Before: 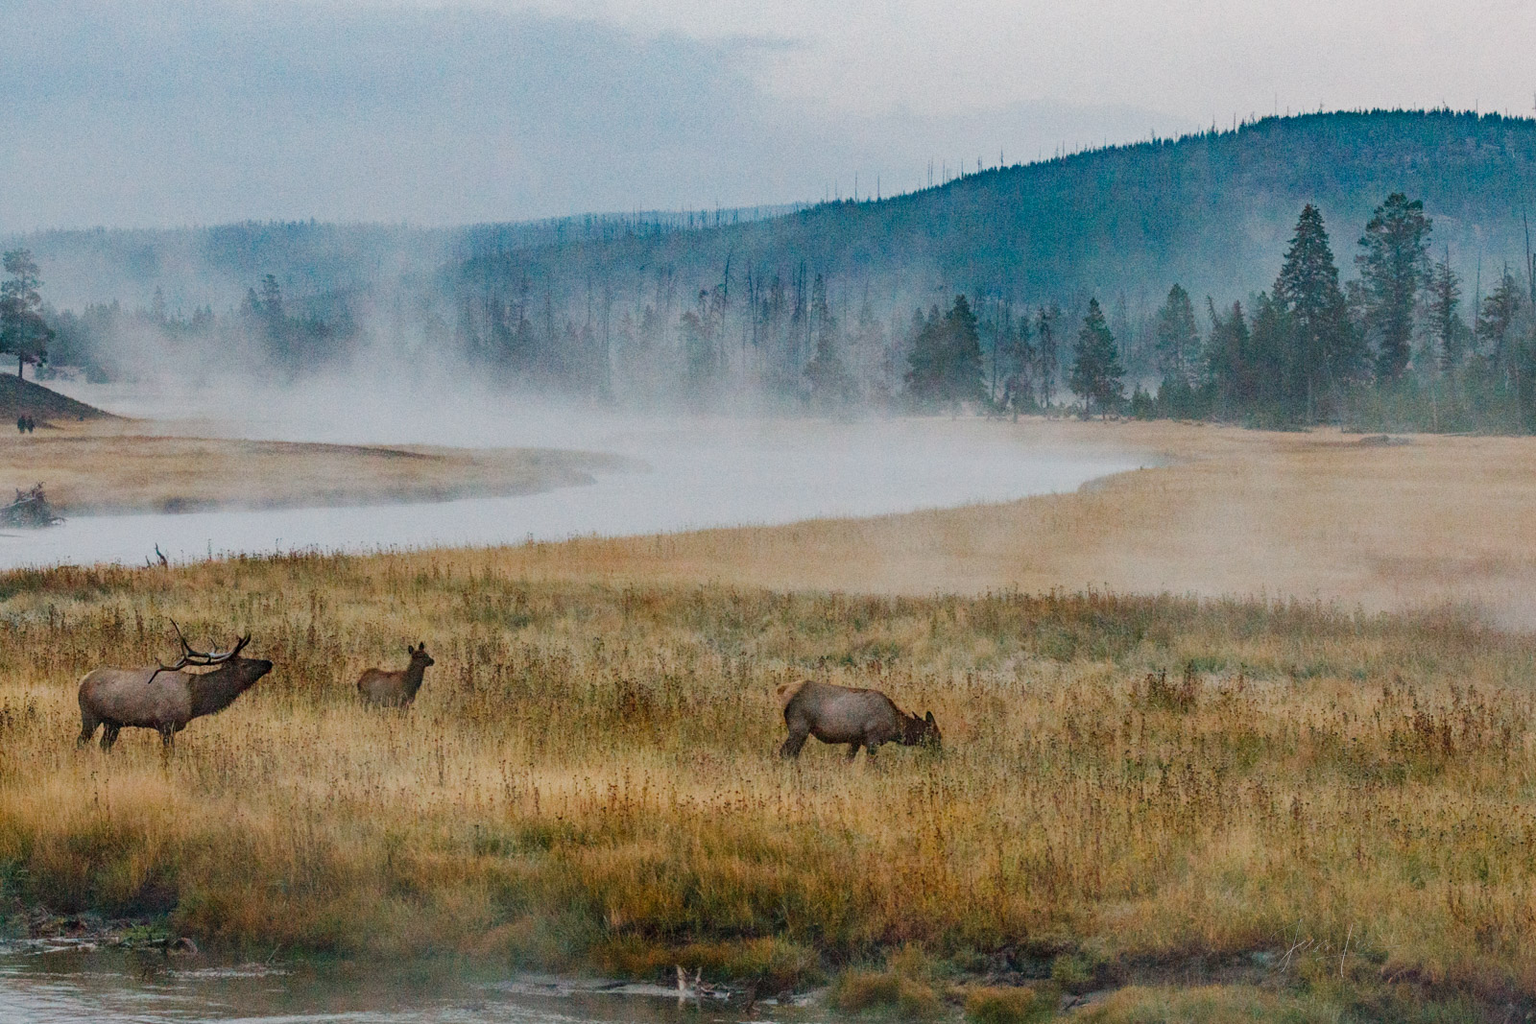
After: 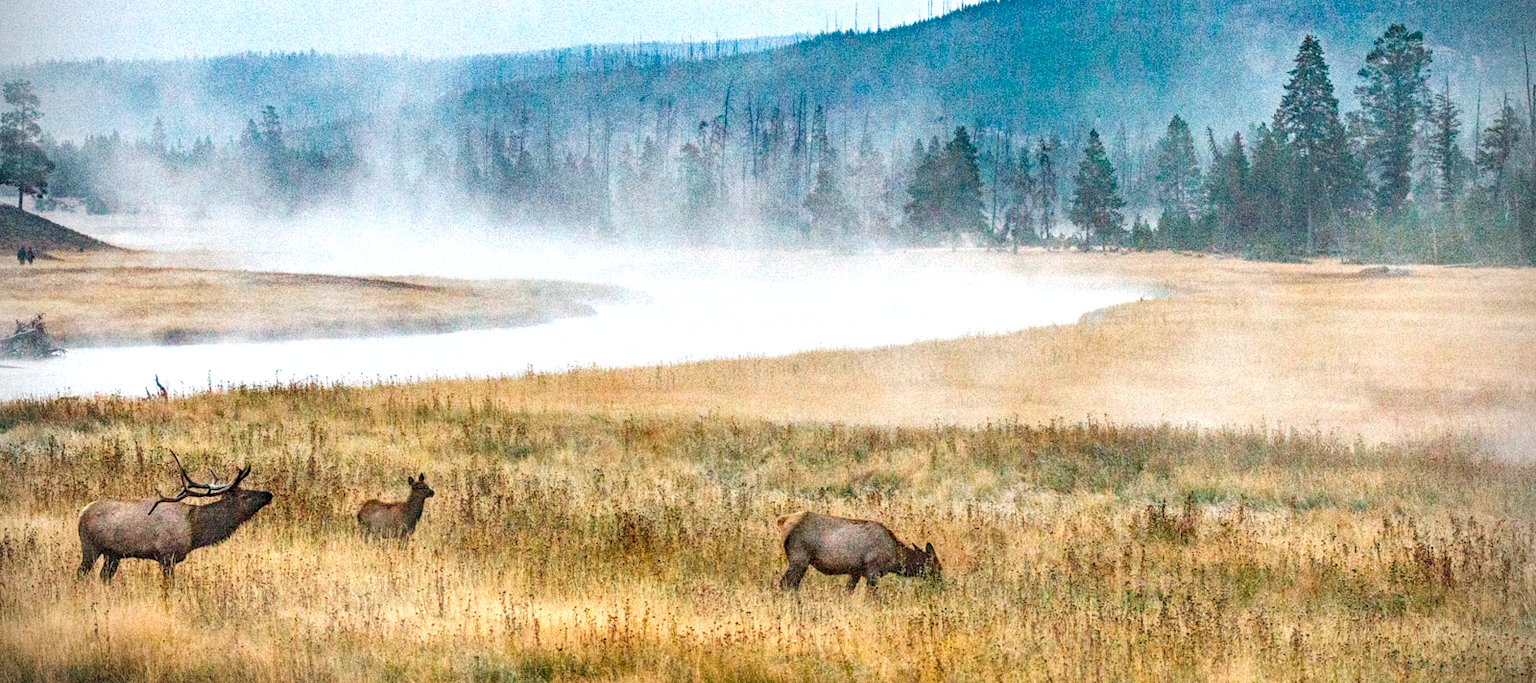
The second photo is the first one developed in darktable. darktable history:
crop: top 16.518%, bottom 16.741%
exposure: black level correction 0, exposure 1.102 EV, compensate highlight preservation false
local contrast: on, module defaults
haze removal: compatibility mode true, adaptive false
vignetting: brightness -0.673, dithering 8-bit output
